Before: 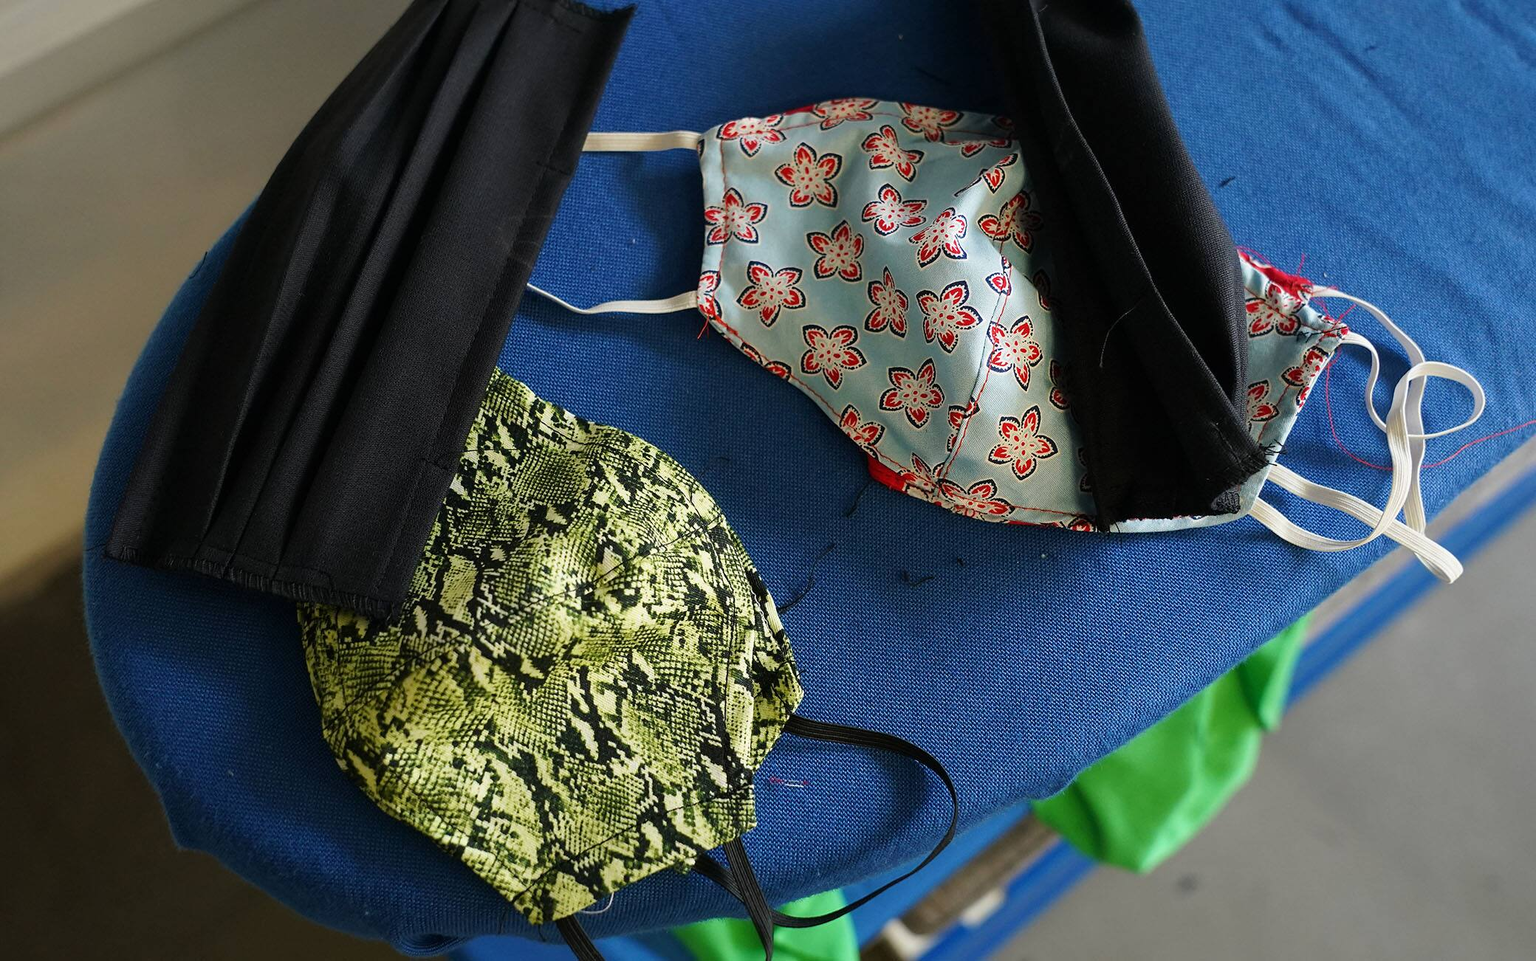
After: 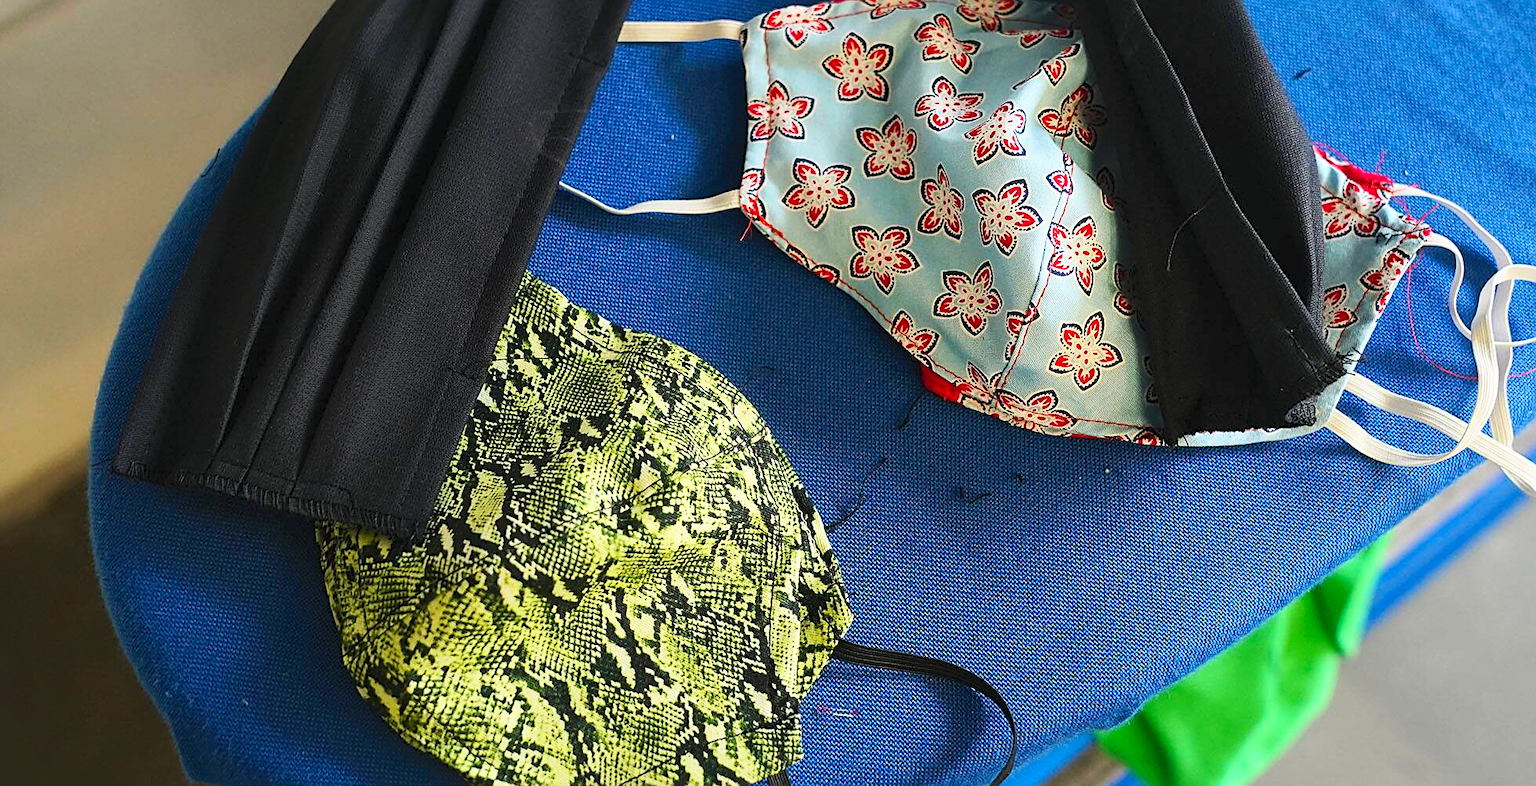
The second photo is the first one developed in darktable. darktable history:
contrast brightness saturation: contrast 0.24, brightness 0.26, saturation 0.39
crop and rotate: angle 0.03°, top 11.643%, right 5.651%, bottom 11.189%
shadows and highlights: shadows 62.66, white point adjustment 0.37, highlights -34.44, compress 83.82%
sharpen: on, module defaults
